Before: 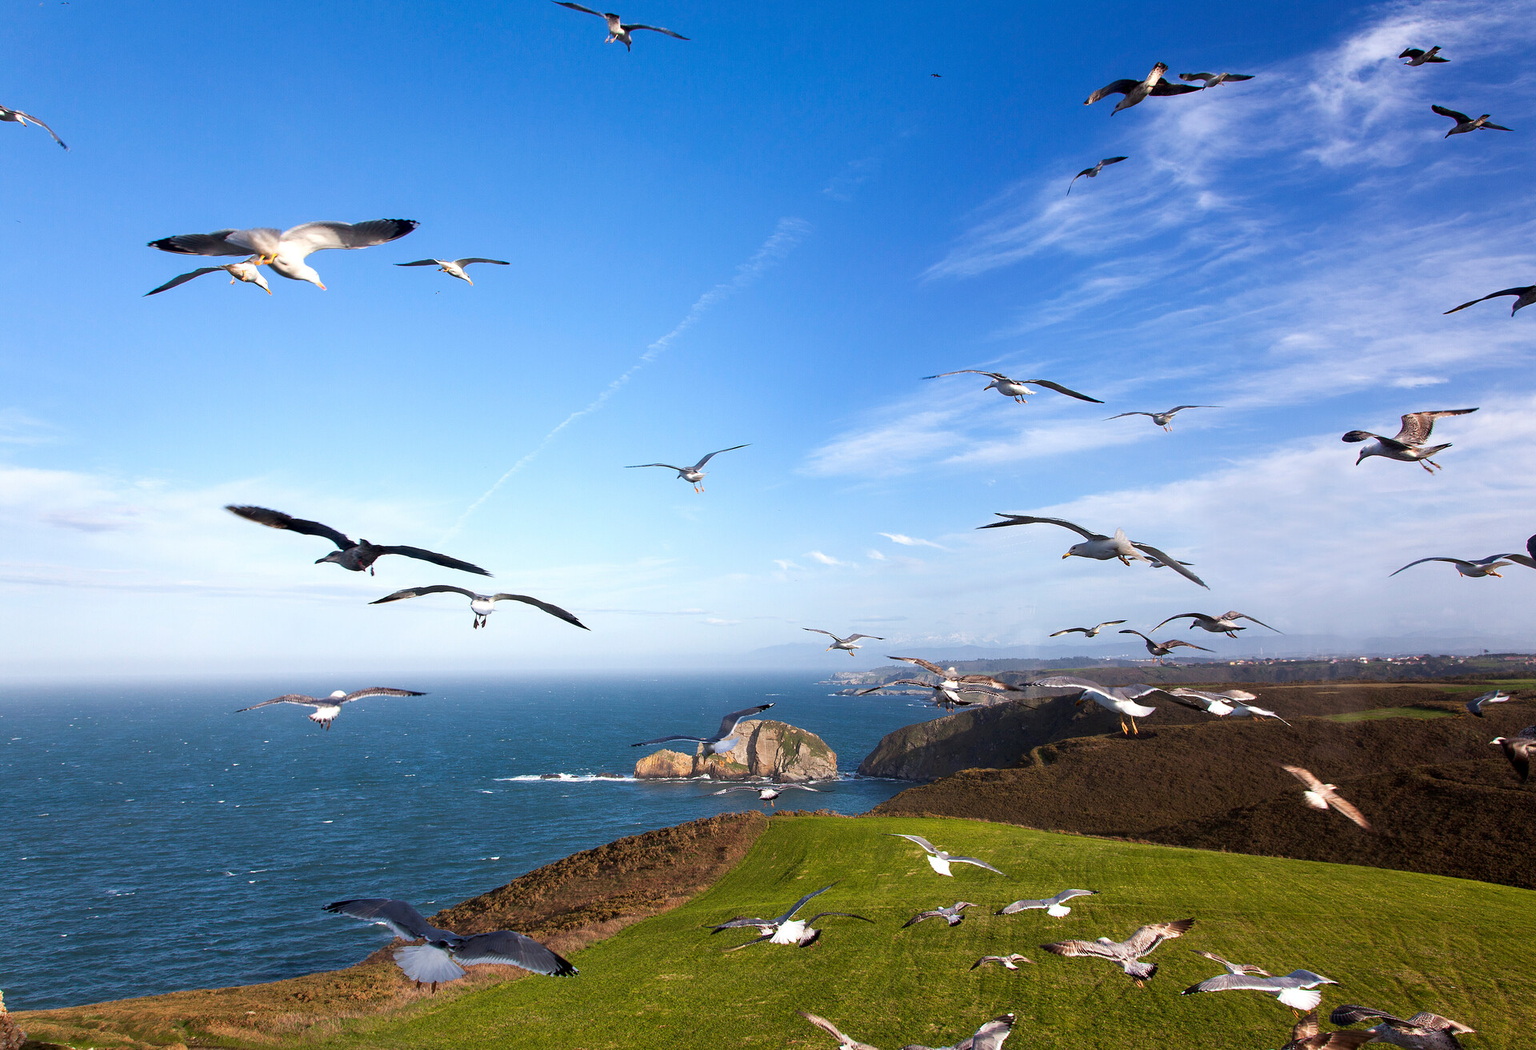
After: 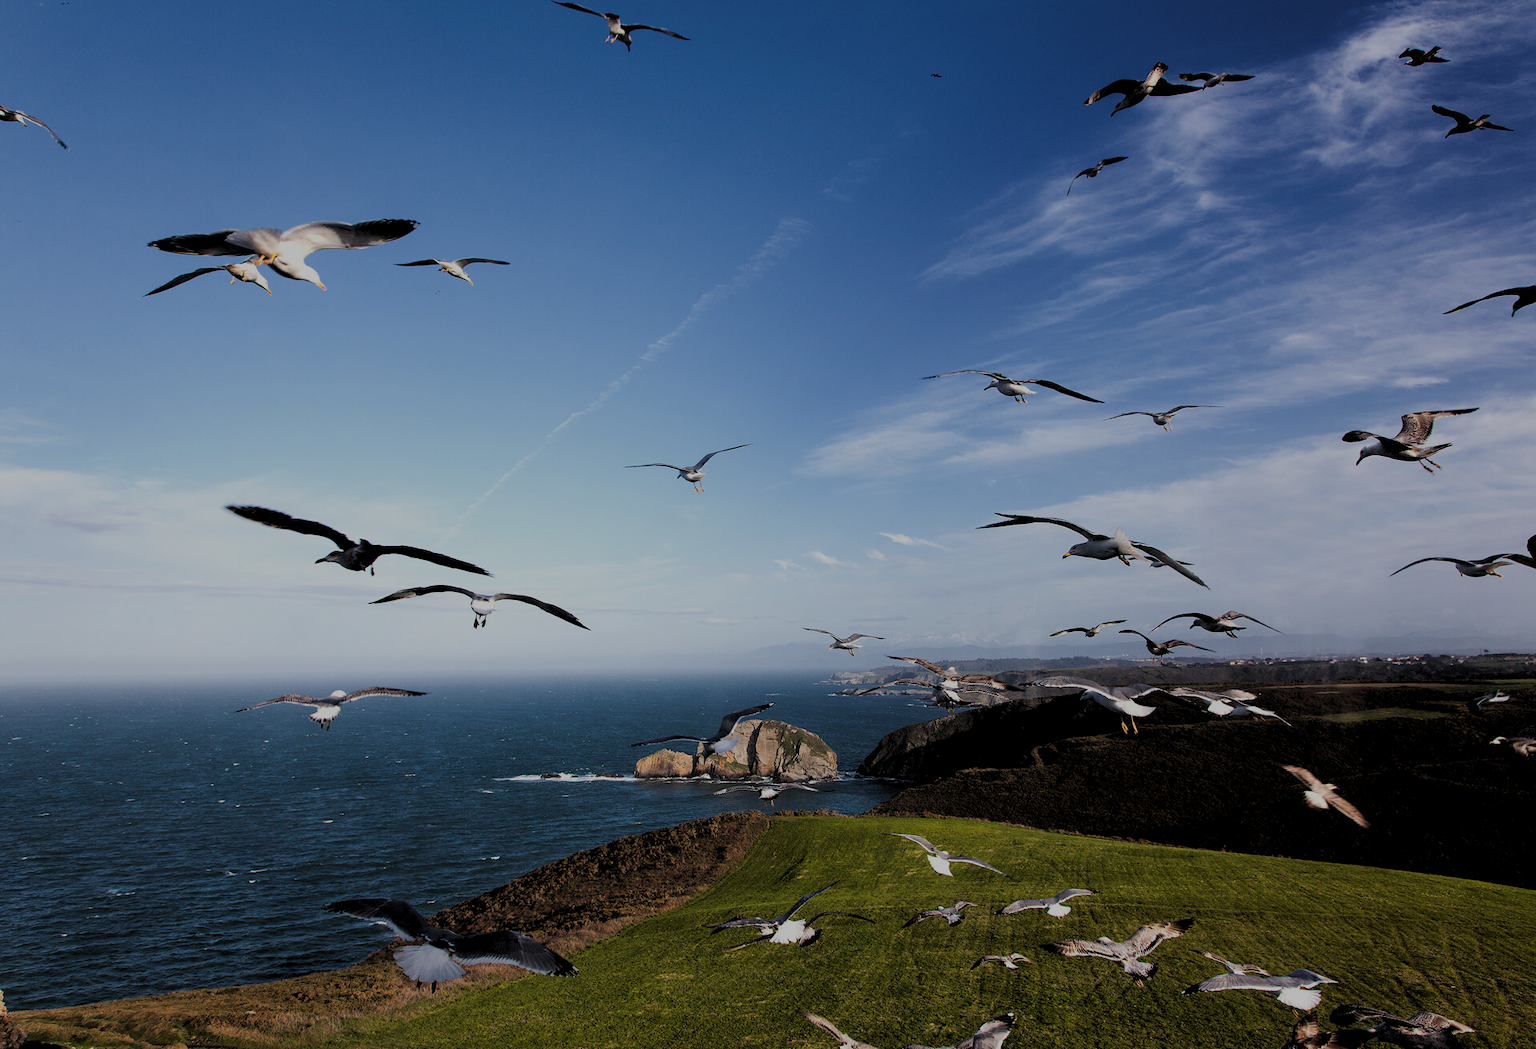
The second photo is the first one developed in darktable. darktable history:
levels: levels [0.116, 0.574, 1]
exposure: exposure -0.36 EV, compensate highlight preservation false
filmic rgb: black relative exposure -7.32 EV, white relative exposure 5.09 EV, hardness 3.2
